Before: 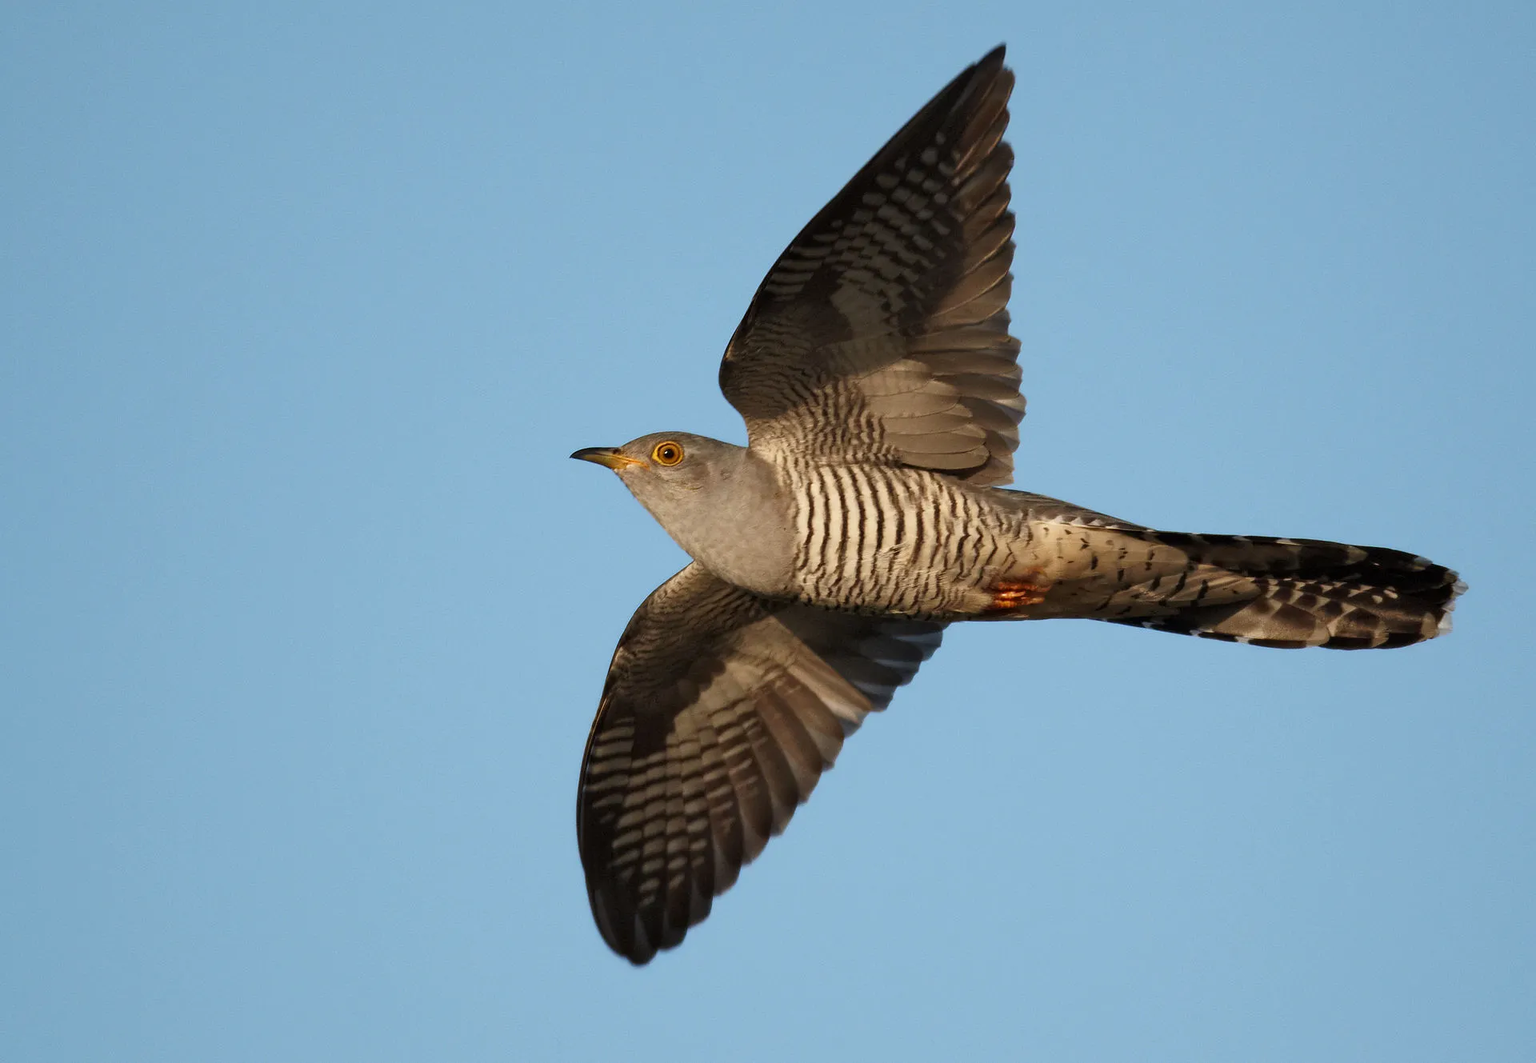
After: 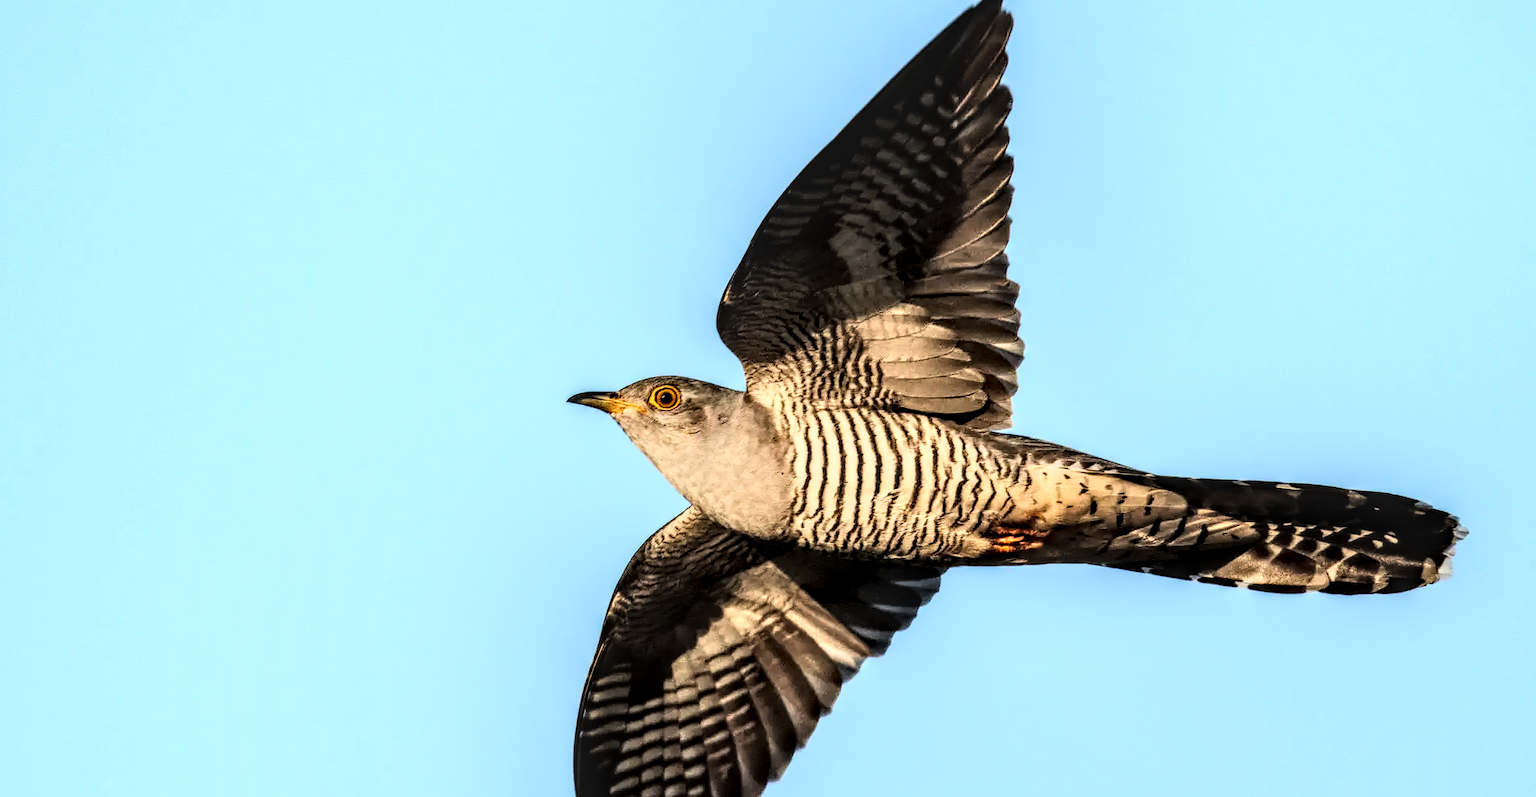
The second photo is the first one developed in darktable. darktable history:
tone curve: curves: ch0 [(0, 0) (0.266, 0.247) (0.741, 0.751) (1, 1)], color space Lab, linked channels, preserve colors none
local contrast: highlights 12%, shadows 38%, detail 183%, midtone range 0.471
crop: left 0.387%, top 5.469%, bottom 19.809%
rgb curve: curves: ch0 [(0, 0) (0.21, 0.15) (0.24, 0.21) (0.5, 0.75) (0.75, 0.96) (0.89, 0.99) (1, 1)]; ch1 [(0, 0.02) (0.21, 0.13) (0.25, 0.2) (0.5, 0.67) (0.75, 0.9) (0.89, 0.97) (1, 1)]; ch2 [(0, 0.02) (0.21, 0.13) (0.25, 0.2) (0.5, 0.67) (0.75, 0.9) (0.89, 0.97) (1, 1)], compensate middle gray true
